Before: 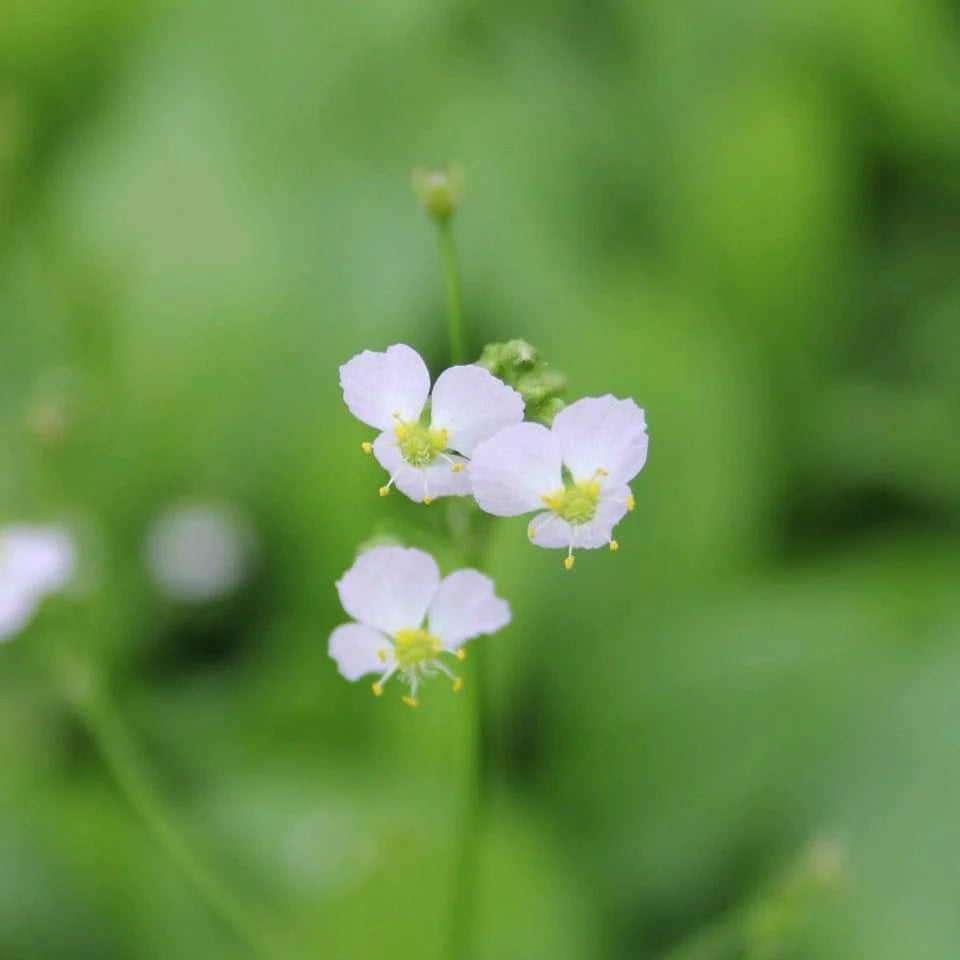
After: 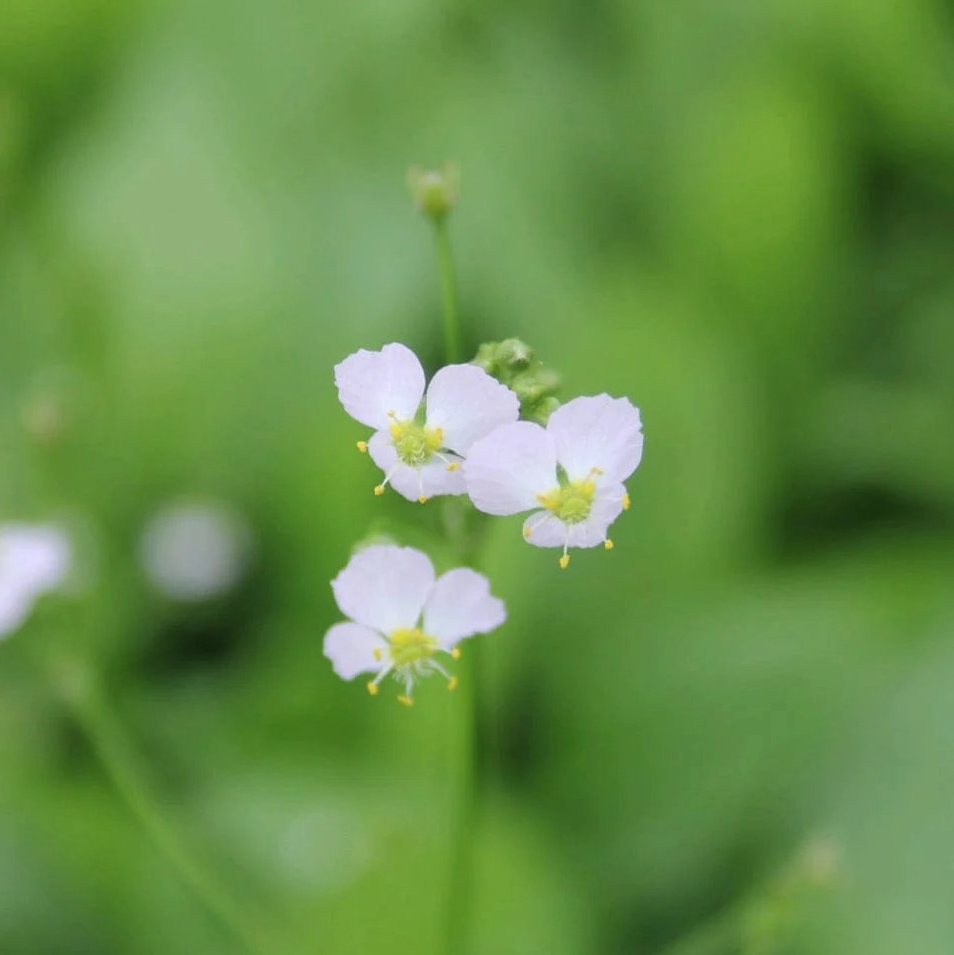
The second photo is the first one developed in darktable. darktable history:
crop and rotate: left 0.614%, top 0.179%, bottom 0.309%
haze removal: strength -0.1, adaptive false
